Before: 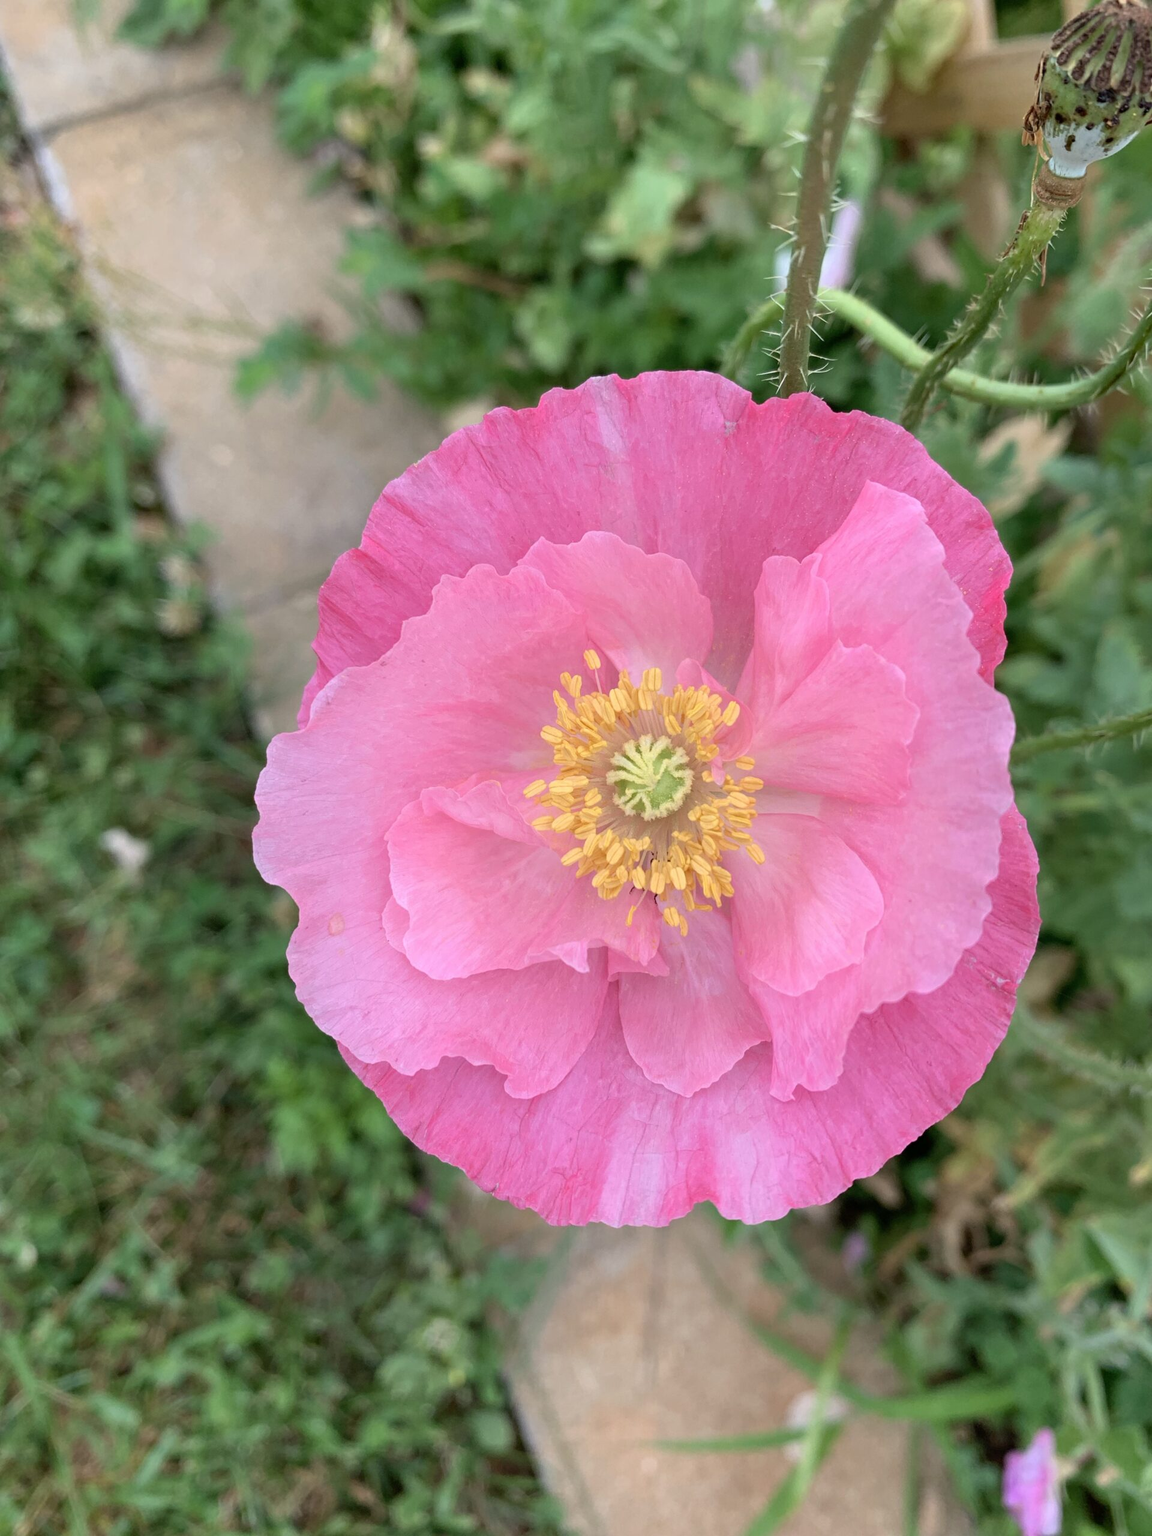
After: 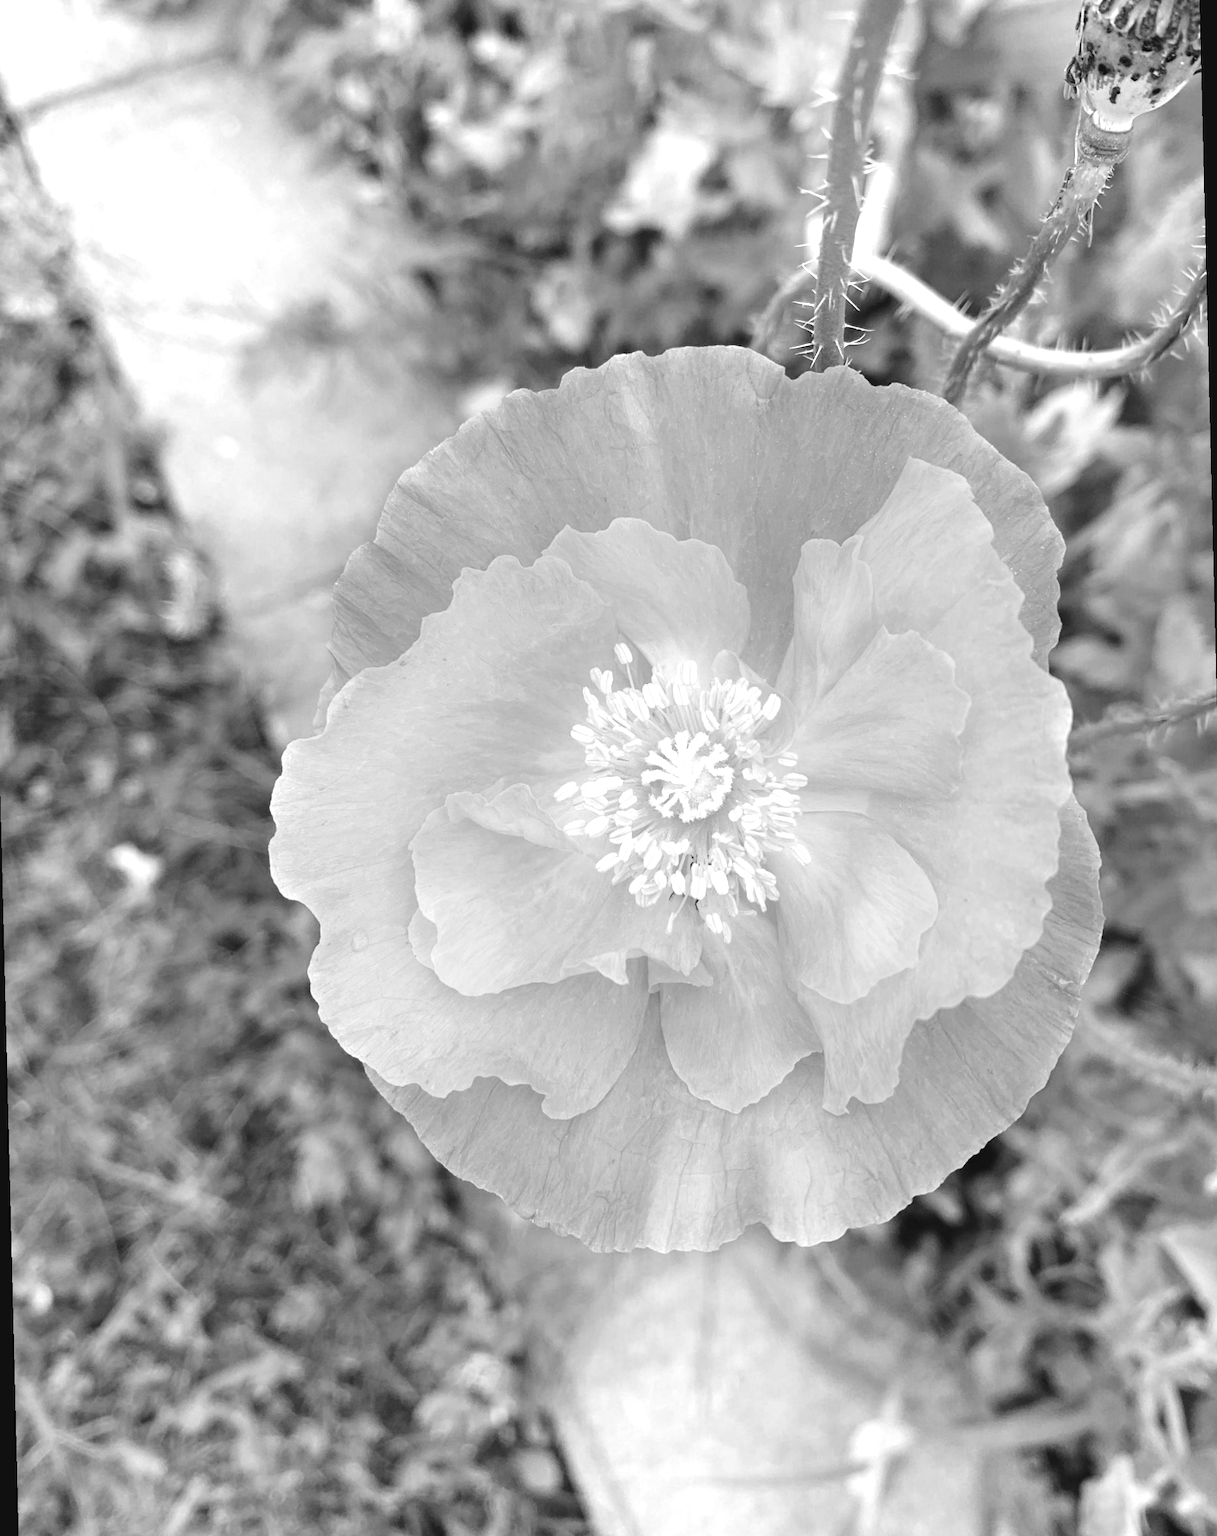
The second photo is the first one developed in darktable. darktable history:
contrast brightness saturation: contrast -0.28
rotate and perspective: rotation -1.42°, crop left 0.016, crop right 0.984, crop top 0.035, crop bottom 0.965
exposure: black level correction 0, exposure 1.741 EV, compensate exposure bias true, compensate highlight preservation false
monochrome: a -6.99, b 35.61, size 1.4
tone curve: curves: ch0 [(0, 0) (0.003, 0.006) (0.011, 0.007) (0.025, 0.01) (0.044, 0.015) (0.069, 0.023) (0.1, 0.031) (0.136, 0.045) (0.177, 0.066) (0.224, 0.098) (0.277, 0.139) (0.335, 0.194) (0.399, 0.254) (0.468, 0.346) (0.543, 0.45) (0.623, 0.56) (0.709, 0.667) (0.801, 0.78) (0.898, 0.891) (1, 1)], preserve colors none
